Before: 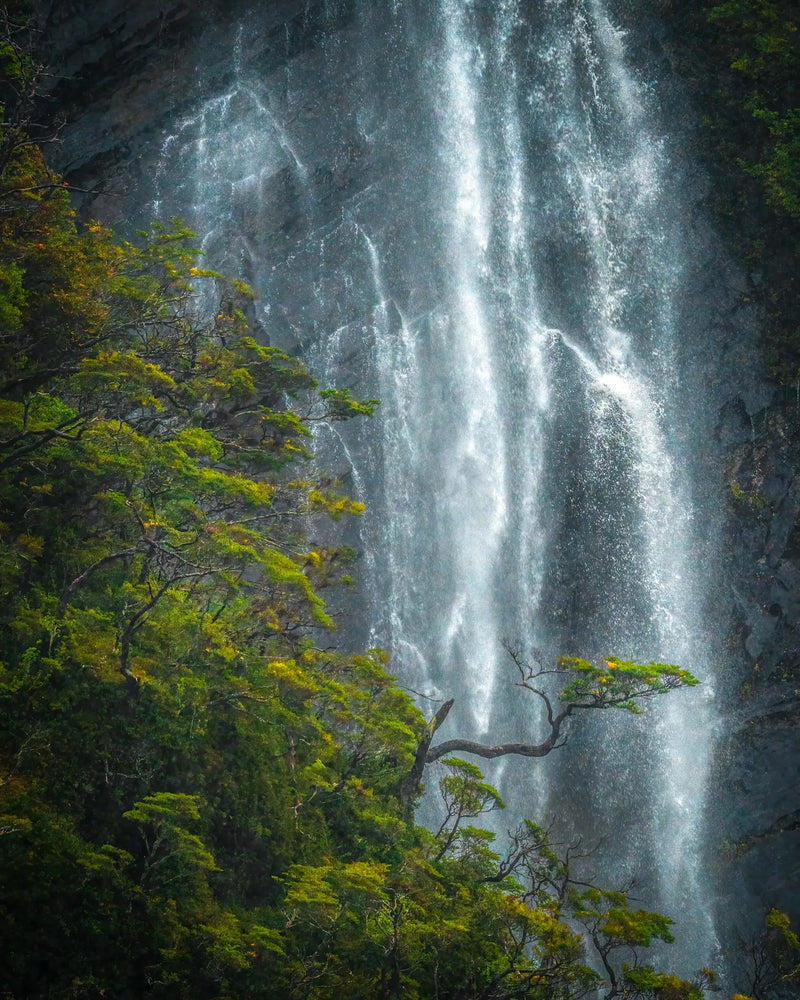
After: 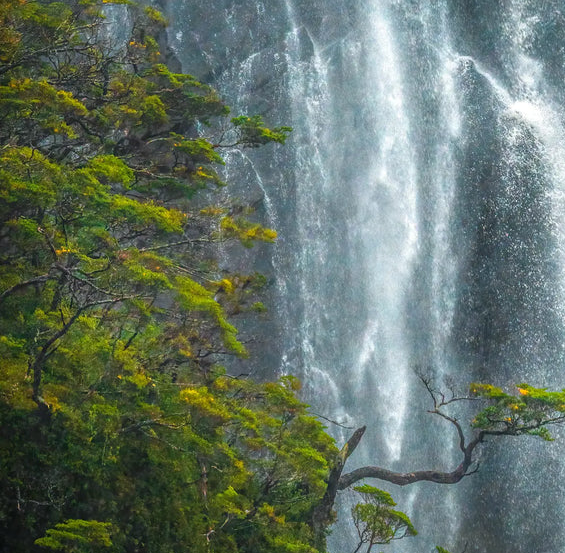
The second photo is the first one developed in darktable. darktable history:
crop: left 11.024%, top 27.357%, right 18.268%, bottom 17.289%
